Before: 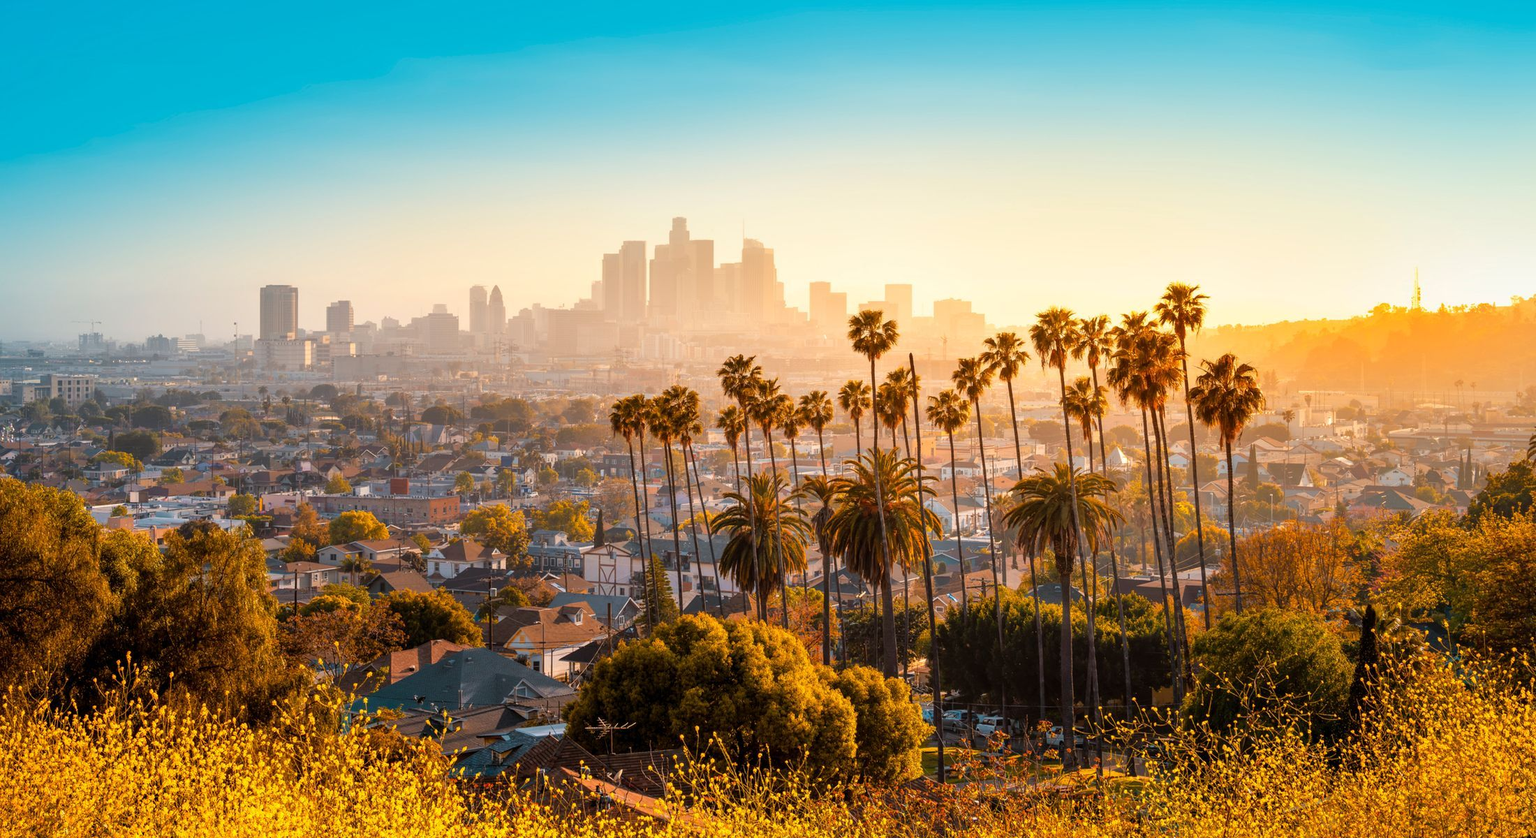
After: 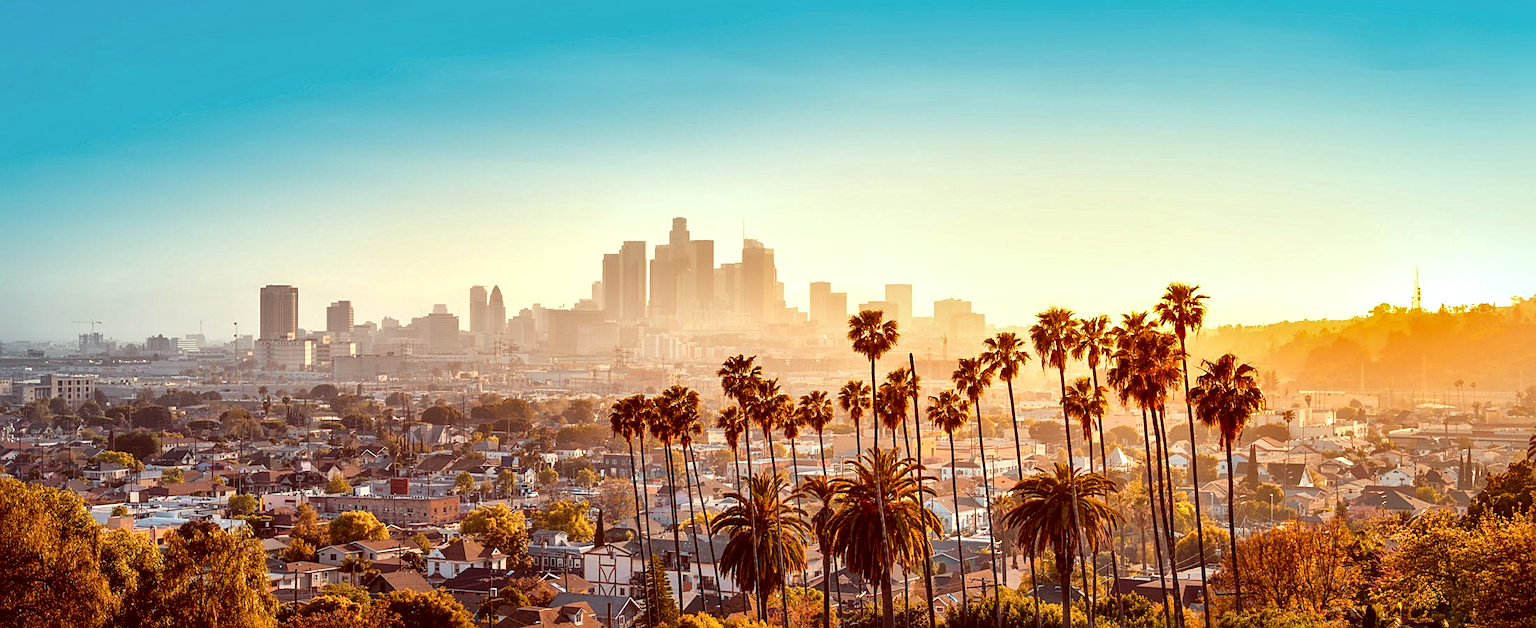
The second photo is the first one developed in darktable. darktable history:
crop: bottom 24.992%
color correction: highlights a* -7.2, highlights b* -0.173, shadows a* 20.13, shadows b* 11.4
sharpen: on, module defaults
local contrast: mode bilateral grid, contrast 69, coarseness 76, detail 180%, midtone range 0.2
